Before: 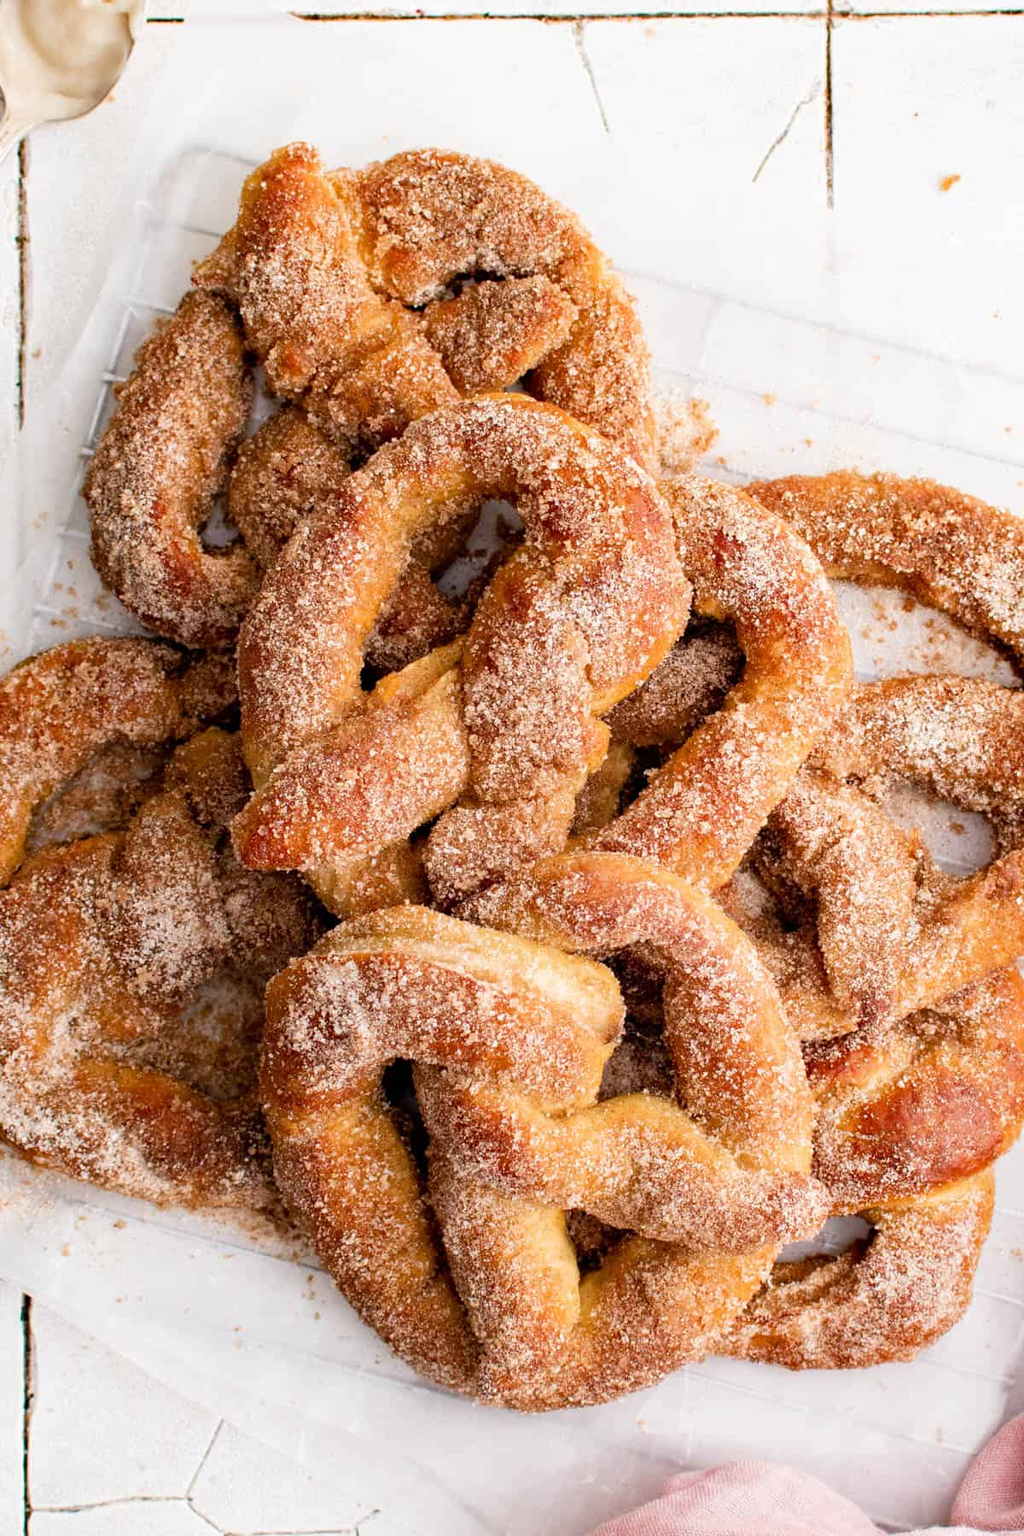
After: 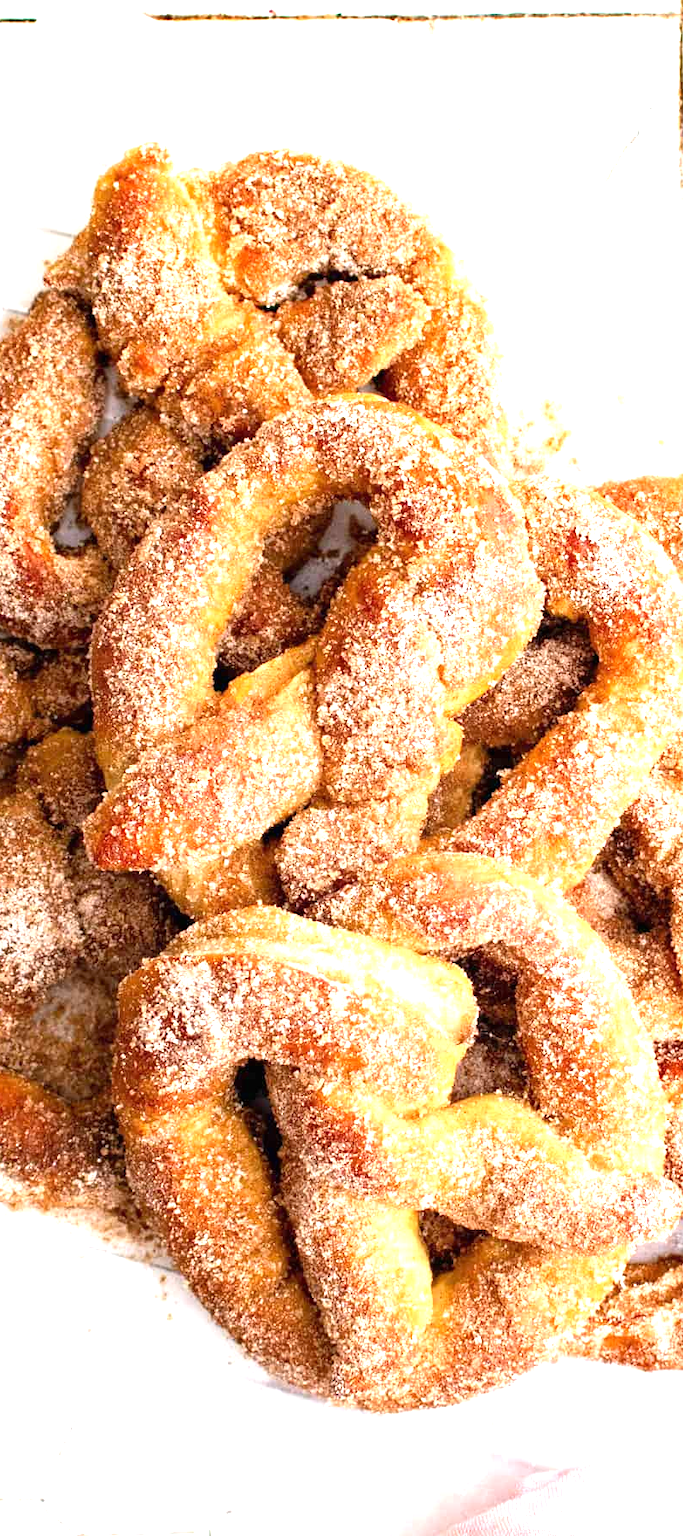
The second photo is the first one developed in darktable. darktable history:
crop and rotate: left 14.468%, right 18.753%
exposure: black level correction 0, exposure 1.124 EV, compensate highlight preservation false
